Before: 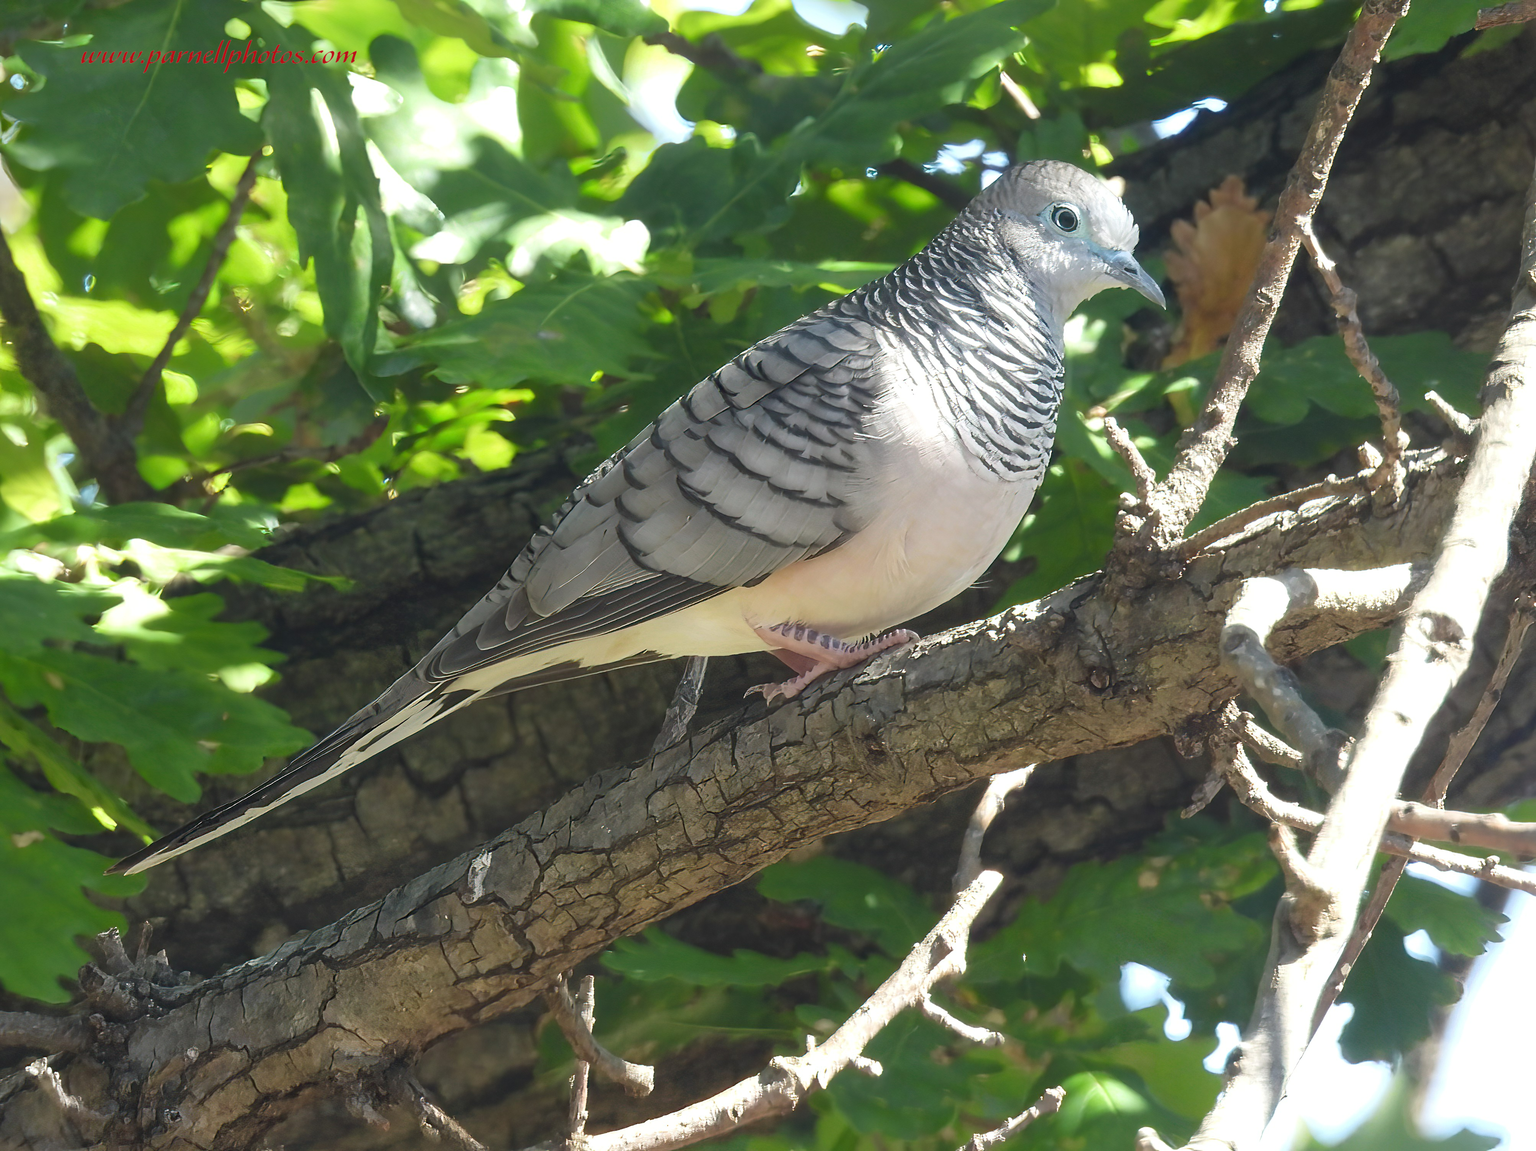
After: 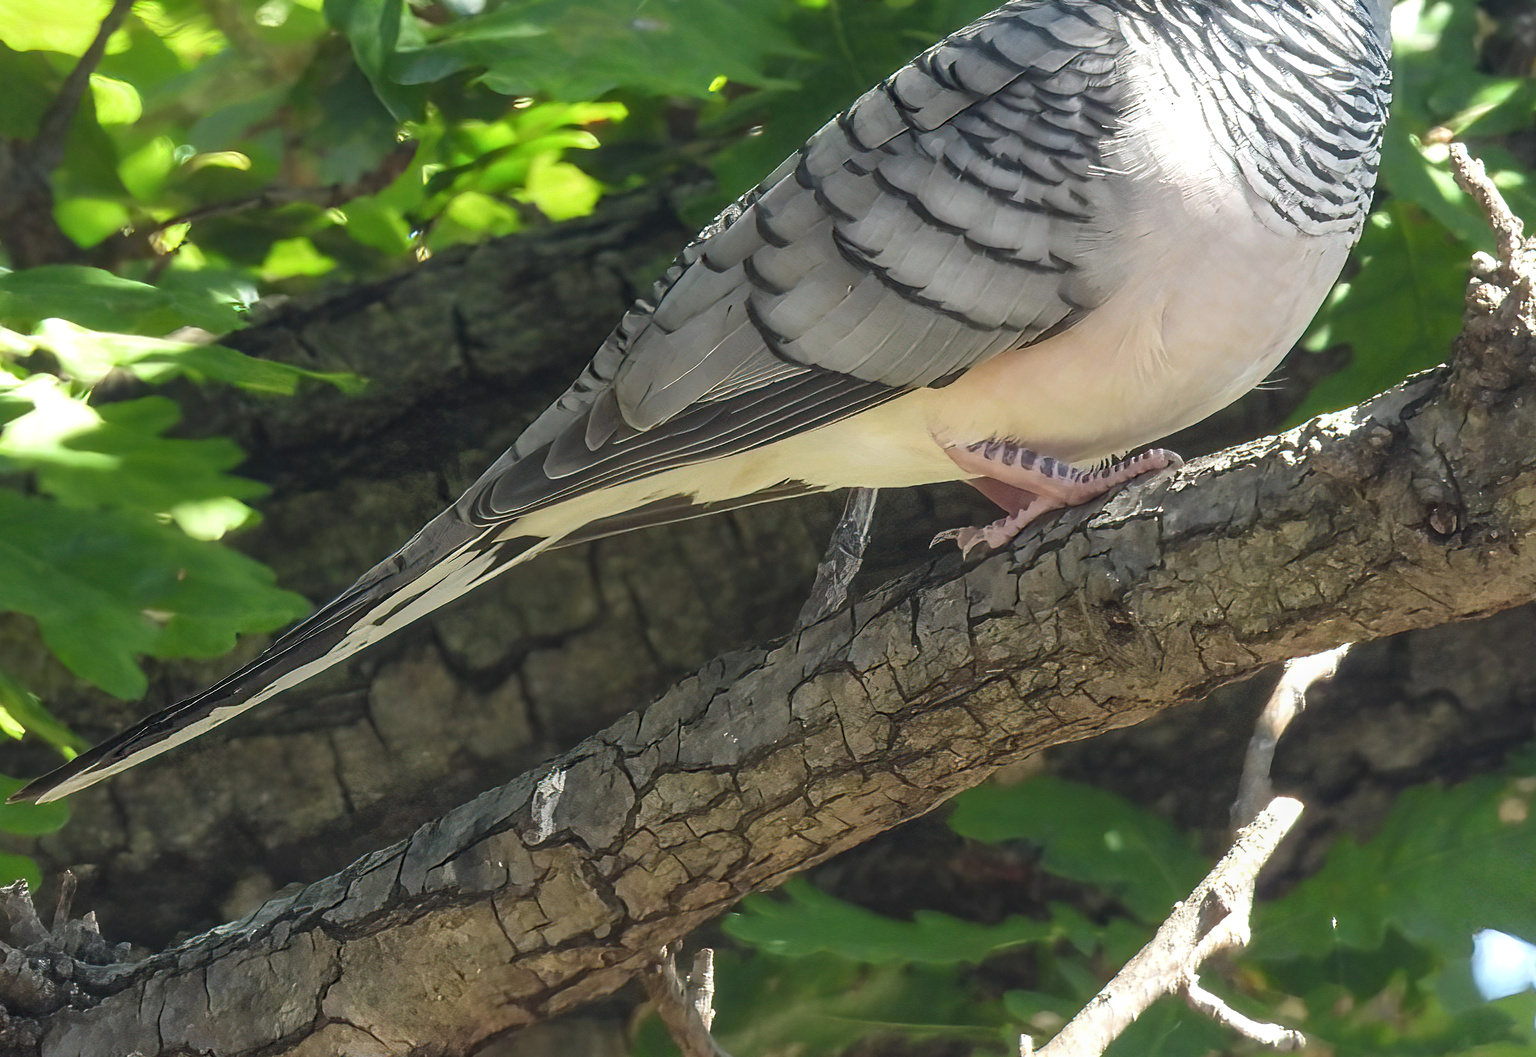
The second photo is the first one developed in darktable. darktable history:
crop: left 6.488%, top 27.668%, right 24.183%, bottom 8.656%
local contrast: on, module defaults
